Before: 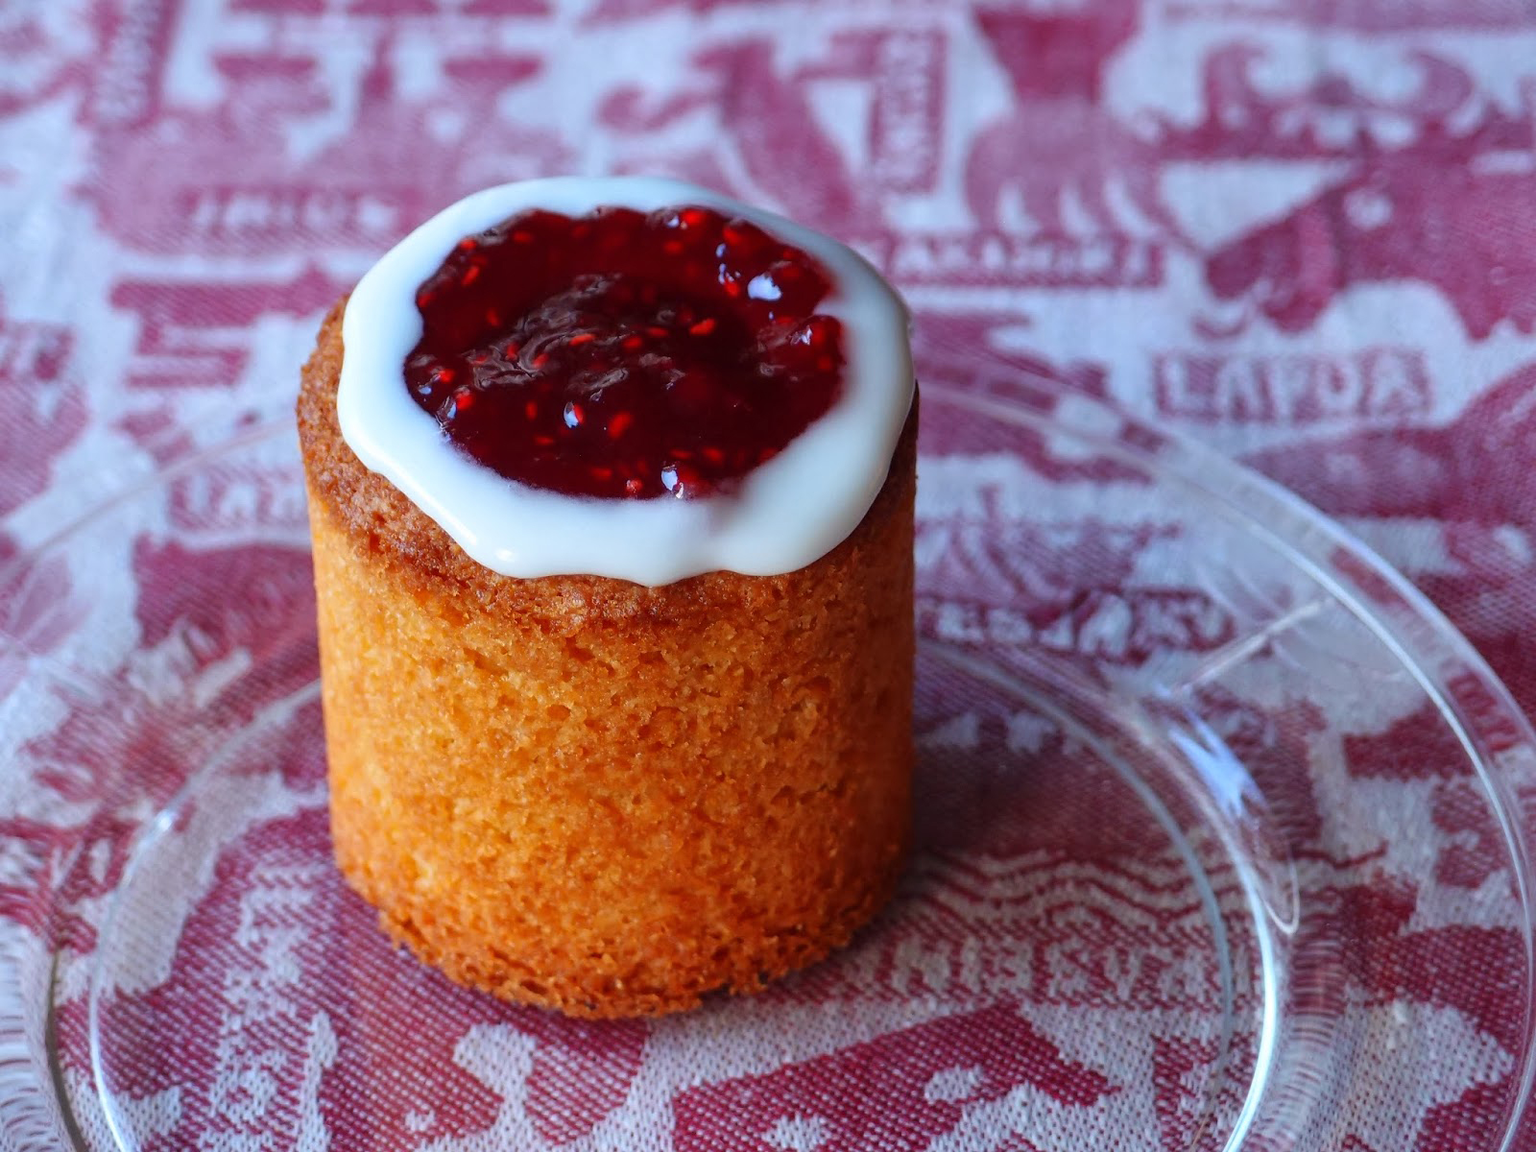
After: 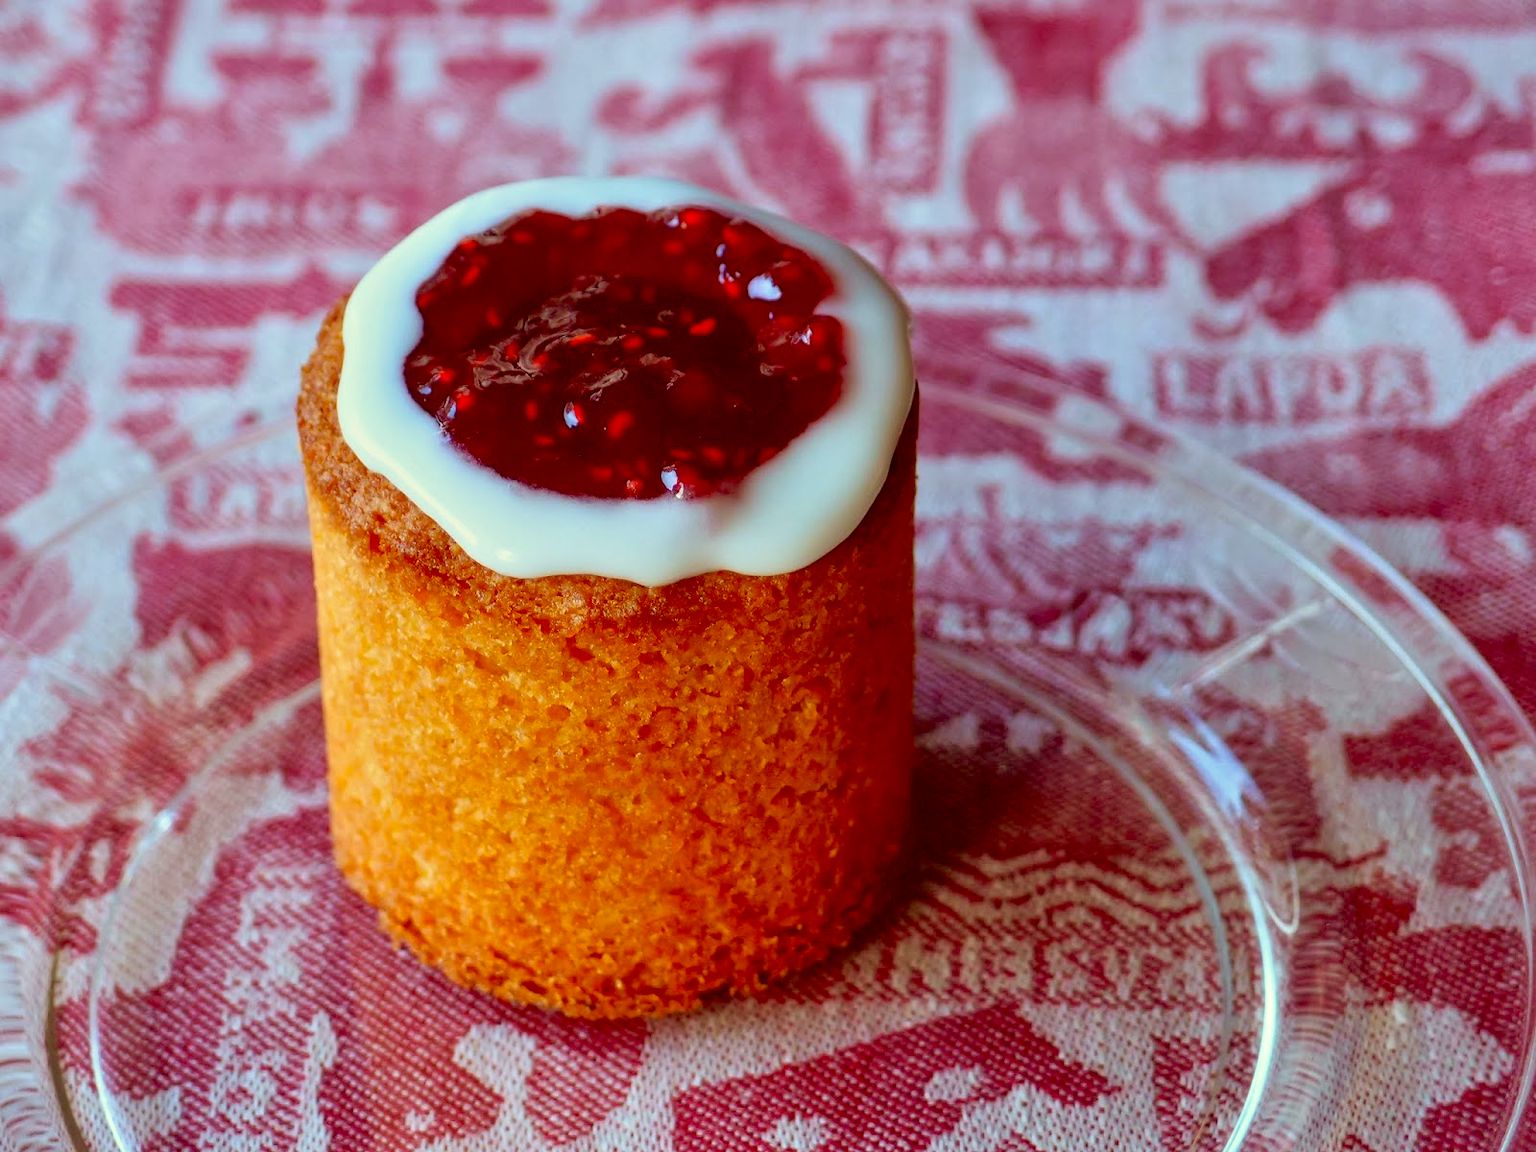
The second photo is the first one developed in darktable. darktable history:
tone equalizer: -8 EV 1 EV, -7 EV 1 EV, -6 EV 1 EV, -5 EV 1 EV, -4 EV 1 EV, -3 EV 0.75 EV, -2 EV 0.5 EV, -1 EV 0.25 EV
exposure: black level correction 0.009, exposure -0.159 EV, compensate highlight preservation false
color correction: highlights a* -5.94, highlights b* 9.48, shadows a* 10.12, shadows b* 23.94
velvia: on, module defaults
